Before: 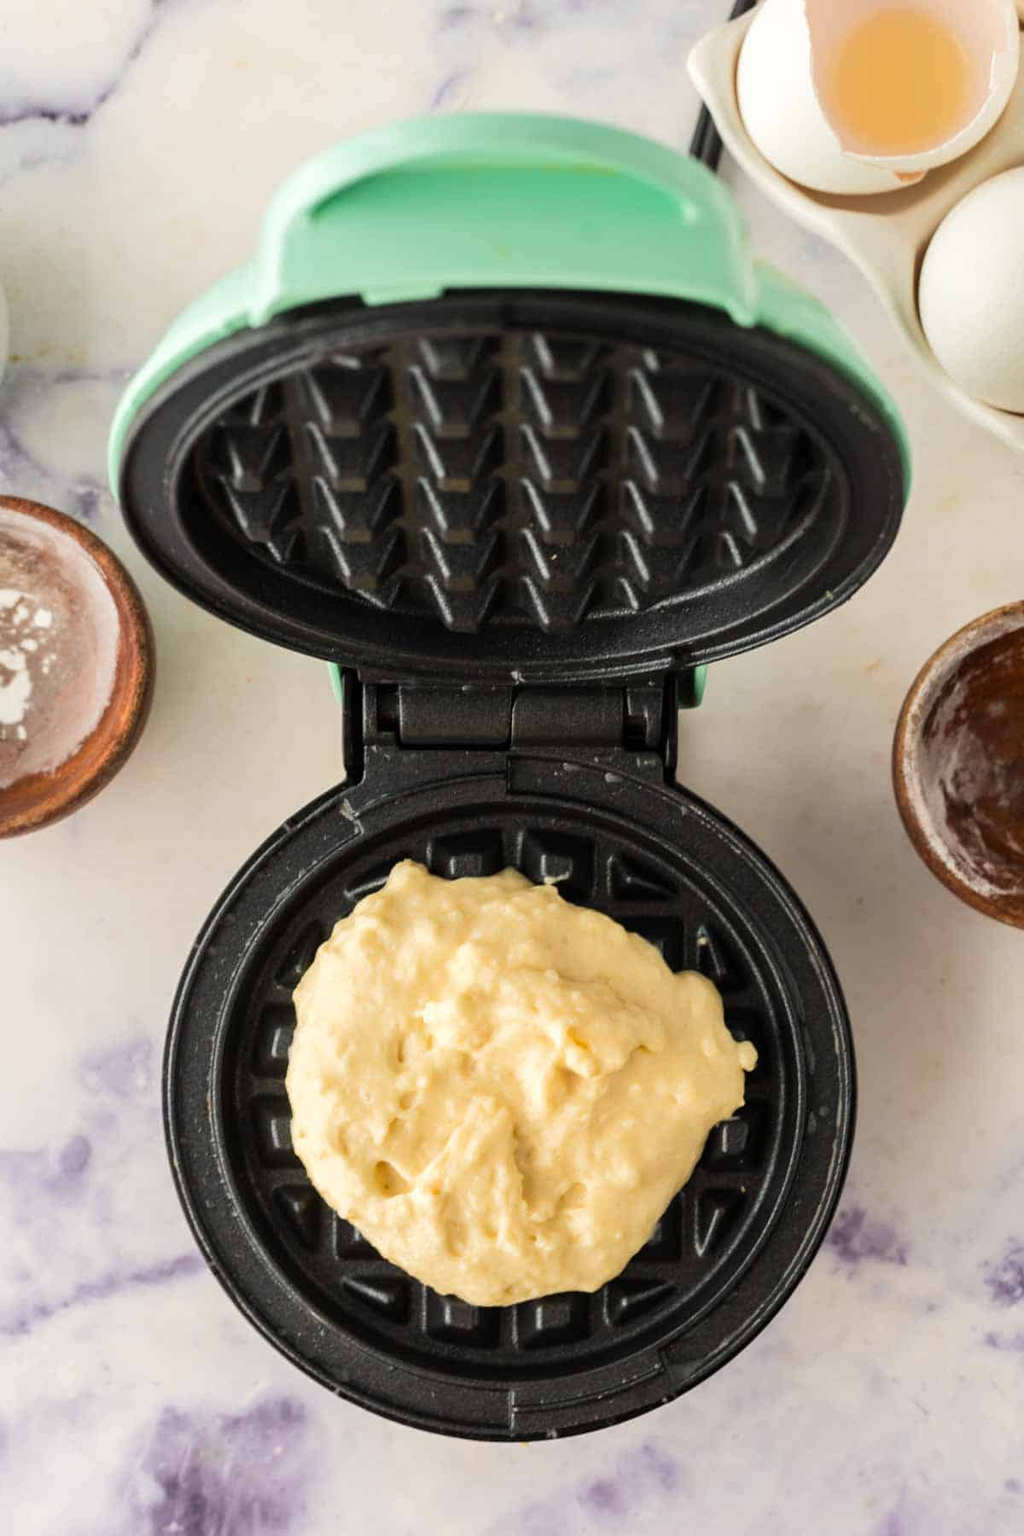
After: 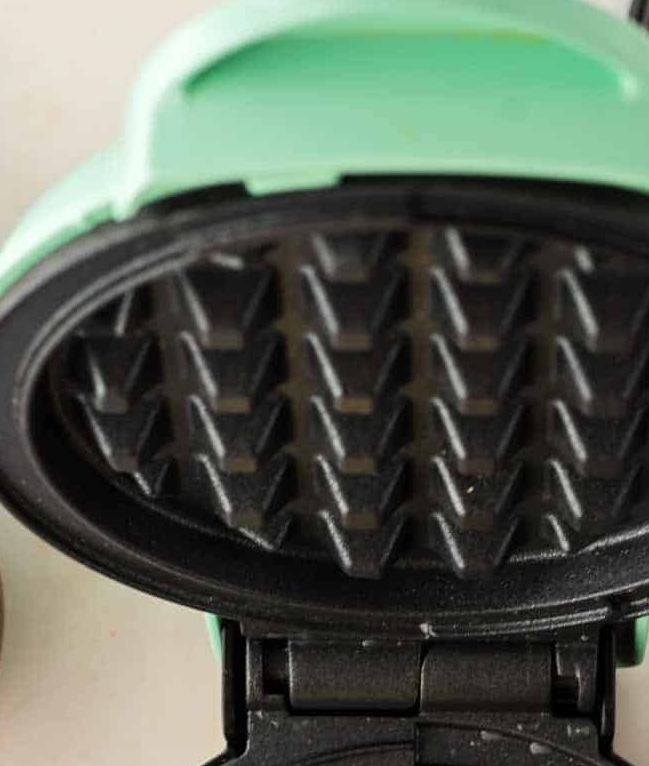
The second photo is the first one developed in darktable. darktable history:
crop: left 14.979%, top 9.082%, right 30.929%, bottom 48.33%
